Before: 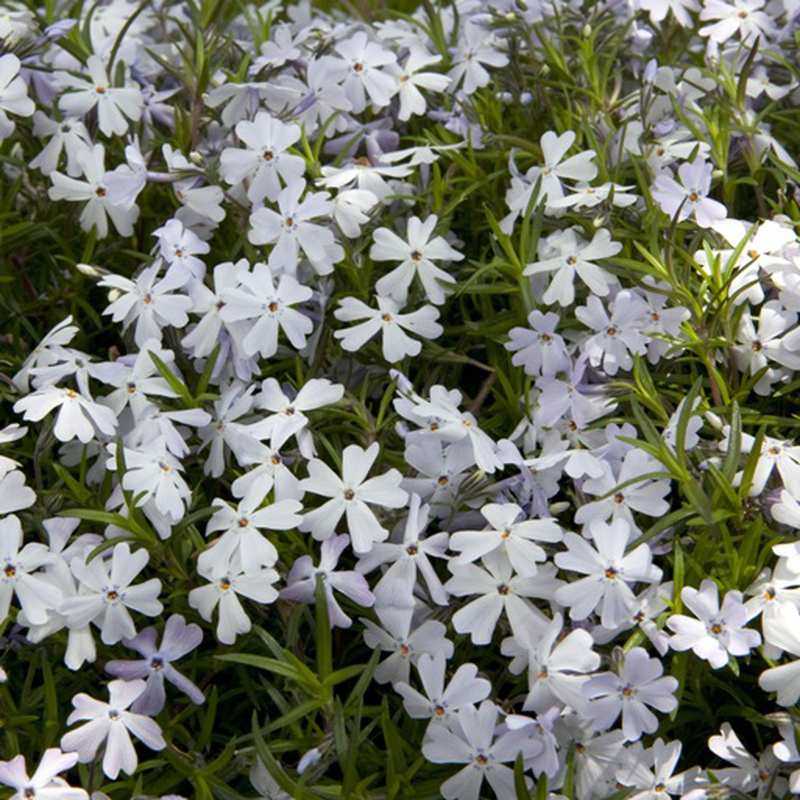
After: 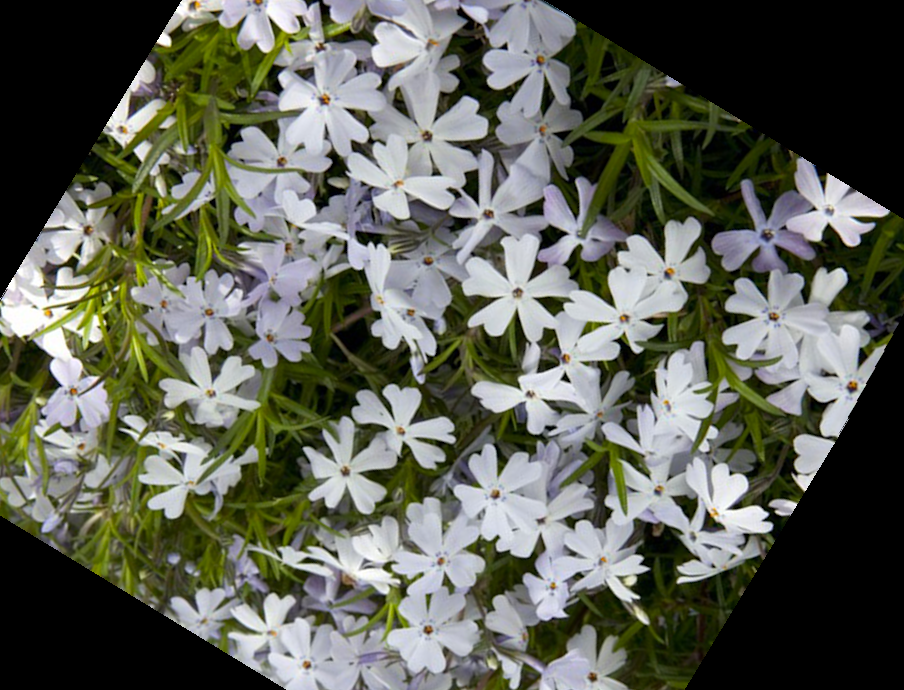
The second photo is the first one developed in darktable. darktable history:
contrast brightness saturation: saturation 0.1
rotate and perspective: rotation -3°, crop left 0.031, crop right 0.968, crop top 0.07, crop bottom 0.93
crop and rotate: angle 148.68°, left 9.111%, top 15.603%, right 4.588%, bottom 17.041%
